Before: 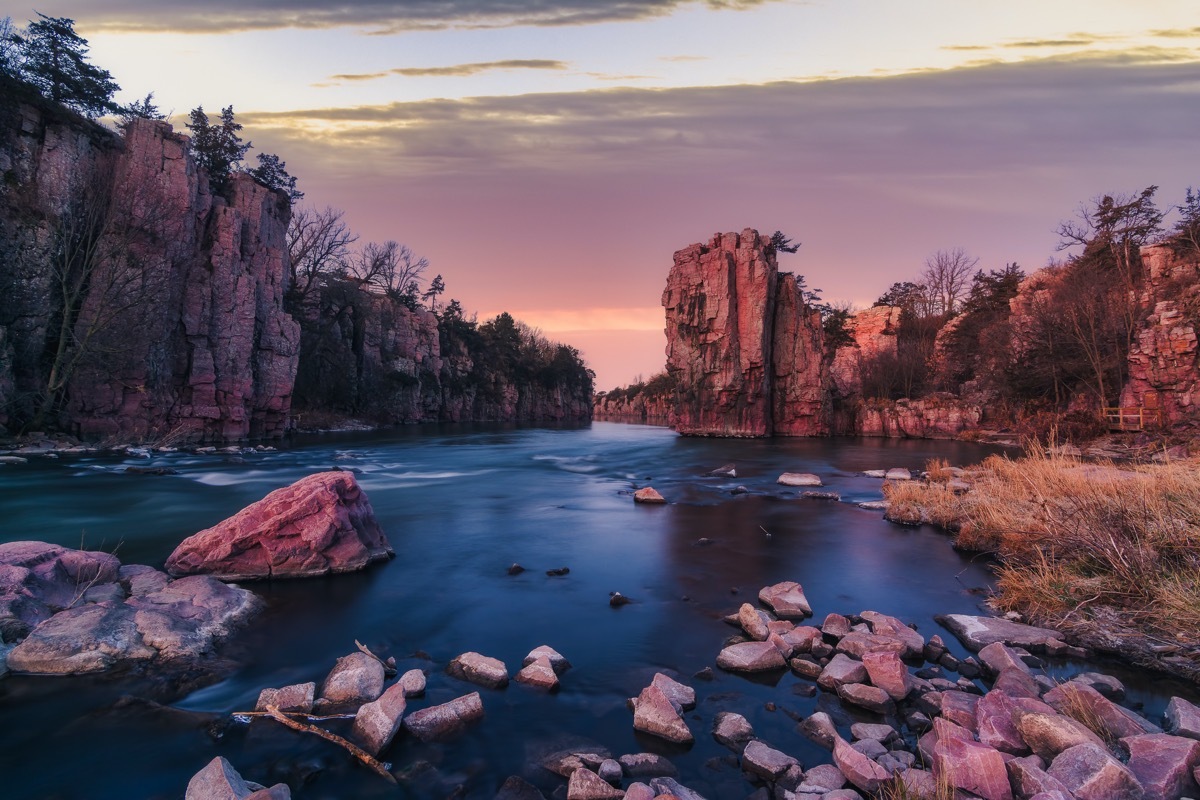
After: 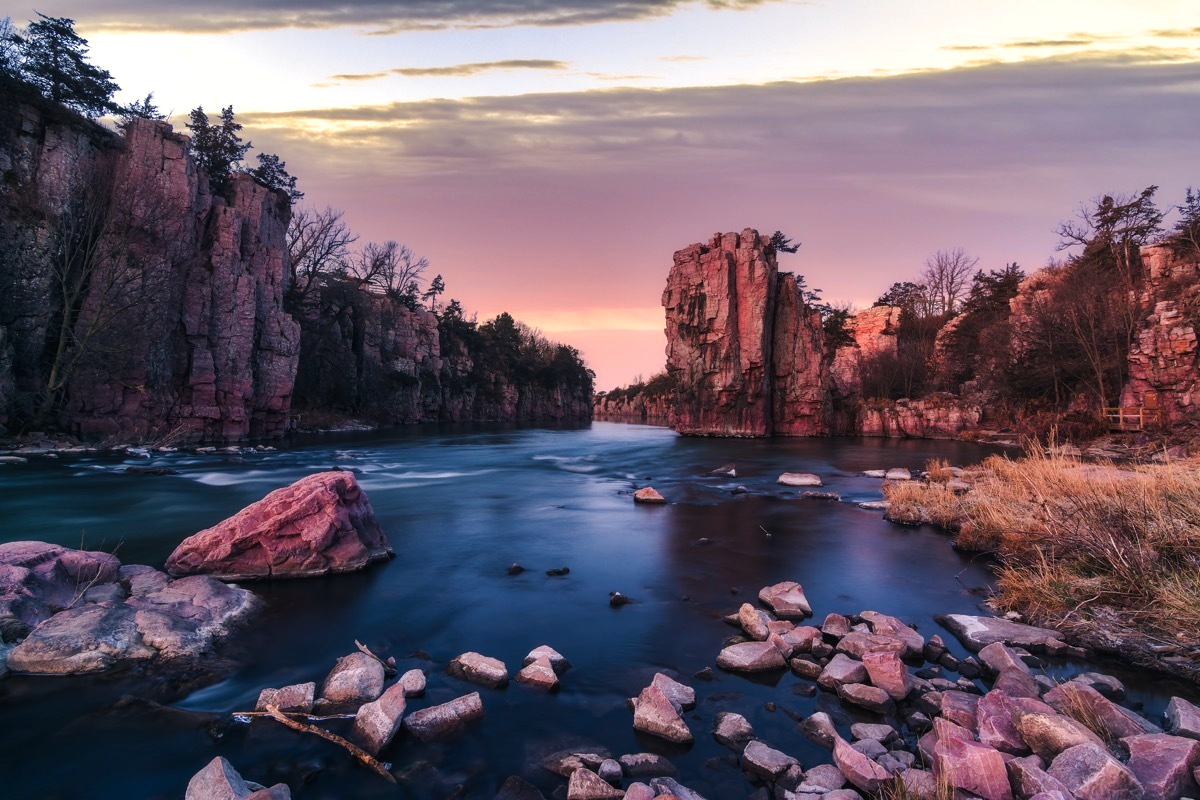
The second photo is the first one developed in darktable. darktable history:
tone equalizer: -8 EV -0.406 EV, -7 EV -0.375 EV, -6 EV -0.327 EV, -5 EV -0.251 EV, -3 EV 0.204 EV, -2 EV 0.347 EV, -1 EV 0.406 EV, +0 EV 0.397 EV, edges refinement/feathering 500, mask exposure compensation -1.57 EV, preserve details no
